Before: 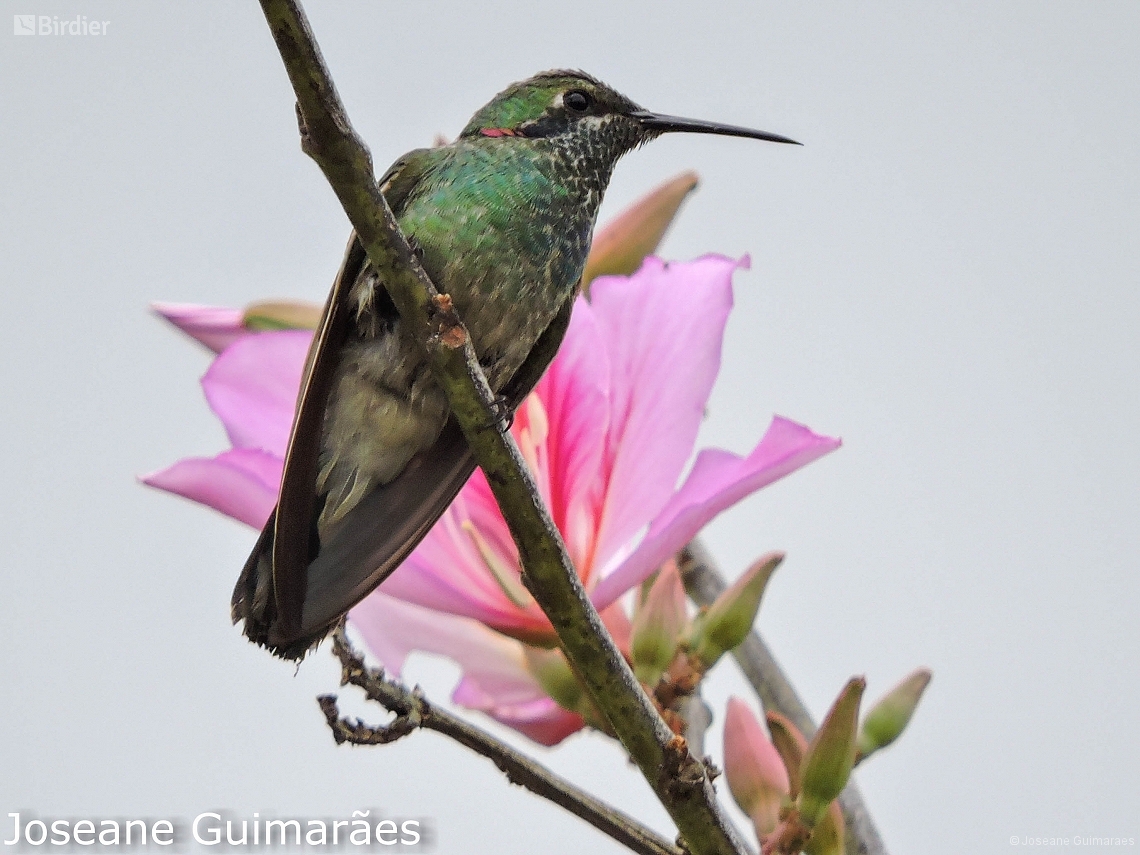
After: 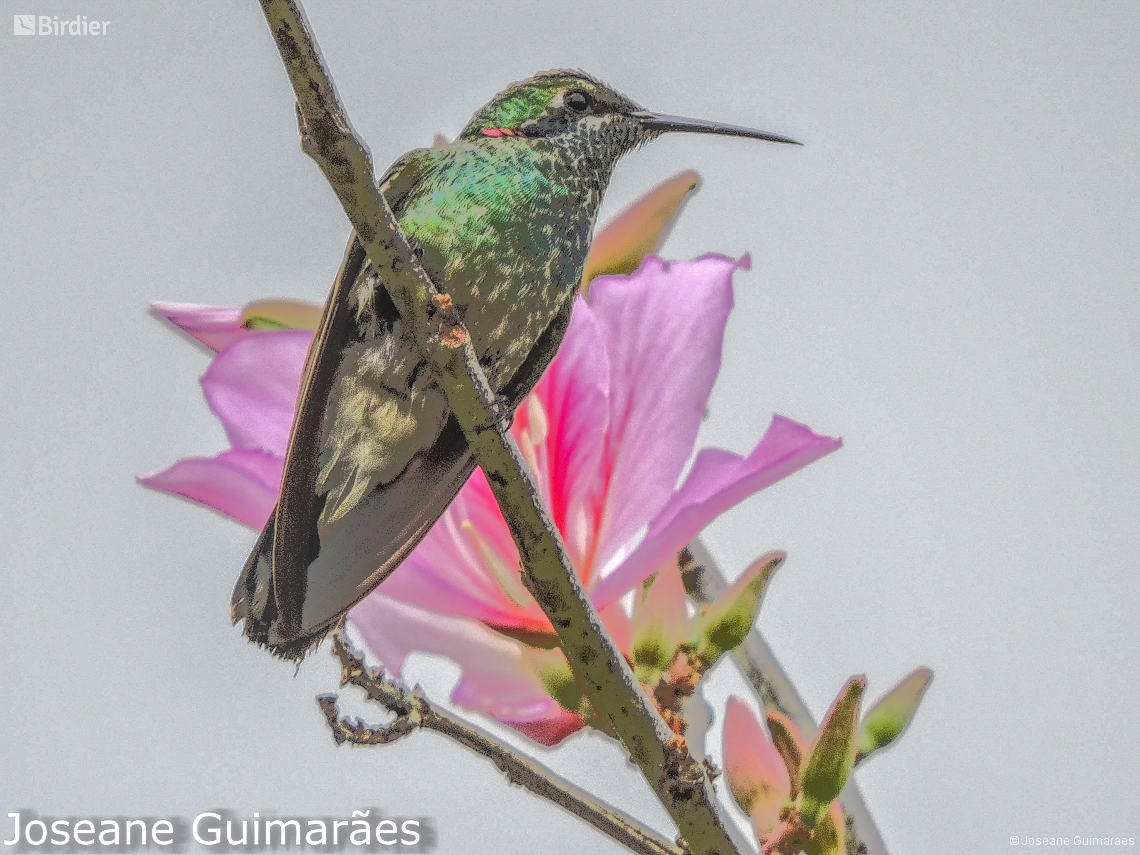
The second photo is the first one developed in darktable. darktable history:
tone equalizer: -7 EV -0.659 EV, -6 EV 0.975 EV, -5 EV -0.432 EV, -4 EV 0.465 EV, -3 EV 0.424 EV, -2 EV 0.164 EV, -1 EV -0.161 EV, +0 EV -0.36 EV, edges refinement/feathering 500, mask exposure compensation -1.57 EV, preserve details no
local contrast: highlights 20%, shadows 29%, detail 201%, midtone range 0.2
